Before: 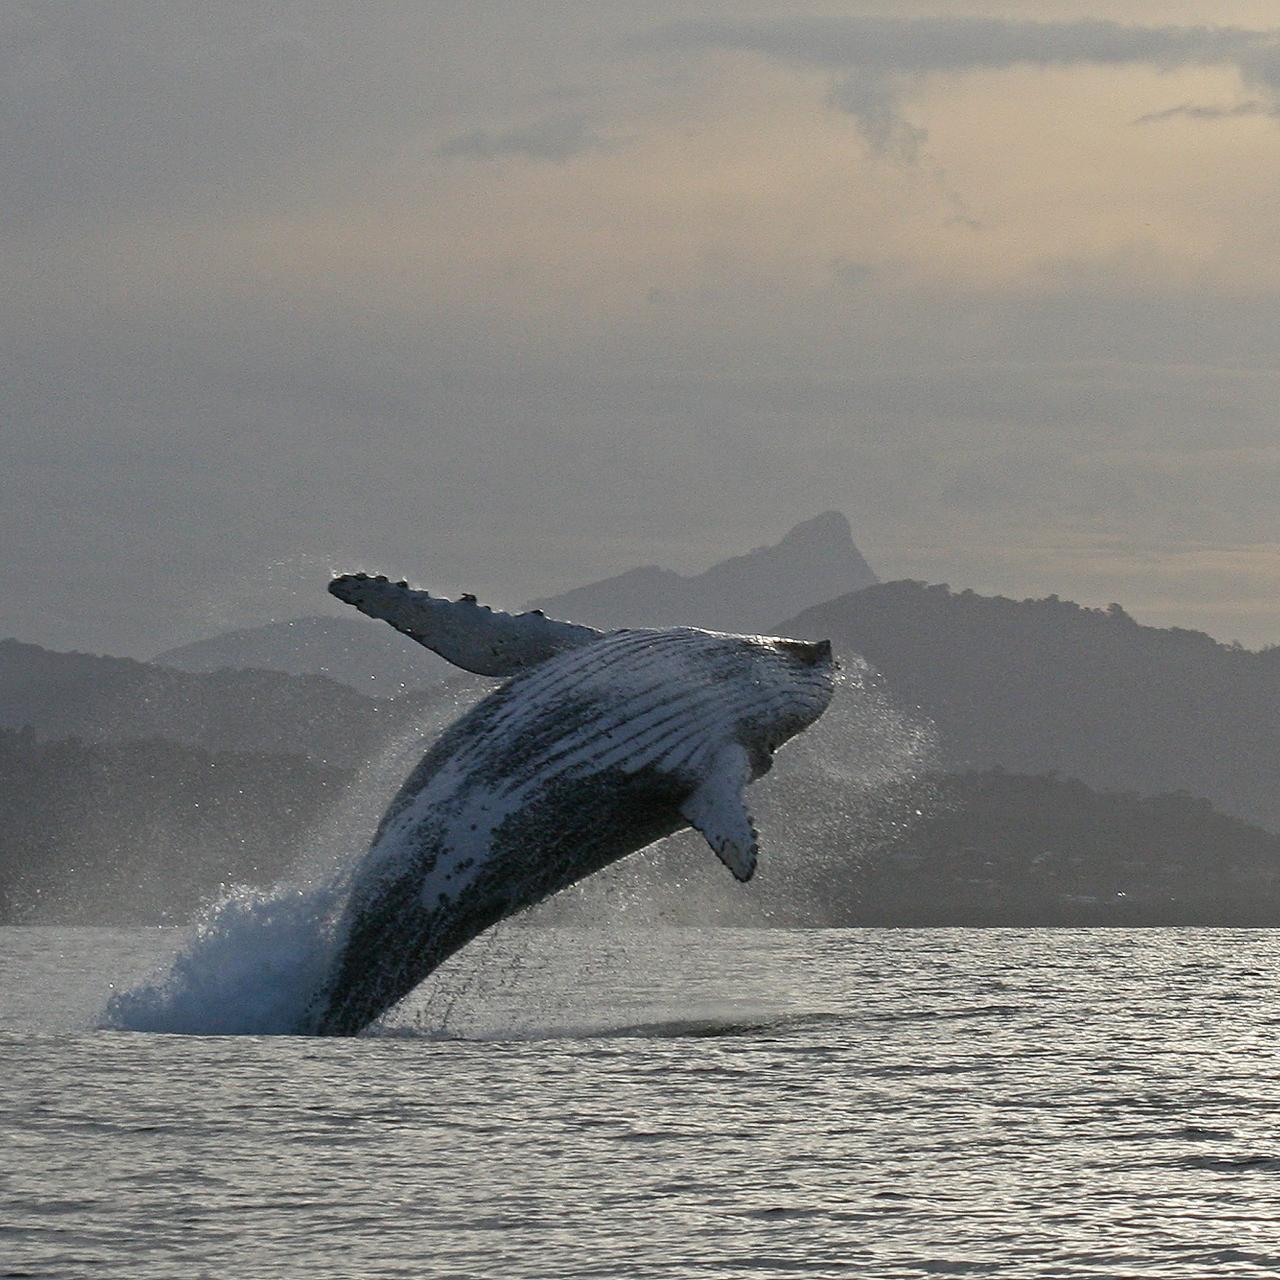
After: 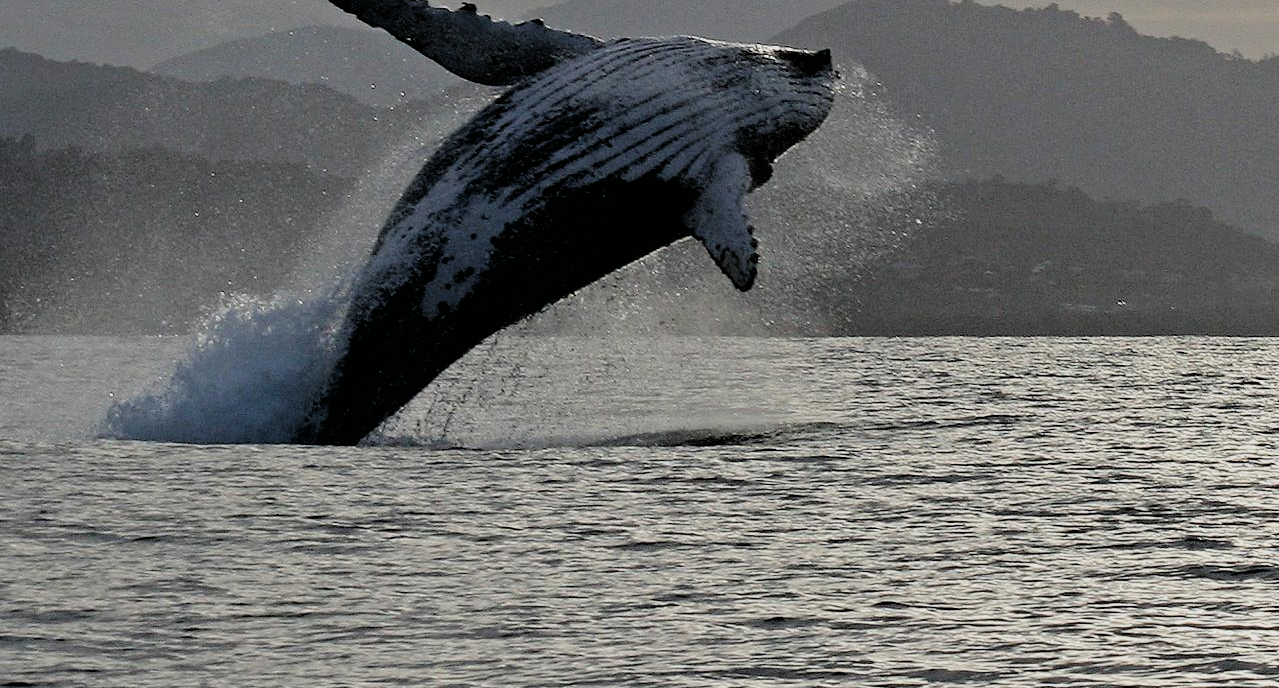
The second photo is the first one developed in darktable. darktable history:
filmic rgb: black relative exposure -3.31 EV, white relative exposure 3.45 EV, hardness 2.36, contrast 1.103
rotate and perspective: automatic cropping original format, crop left 0, crop top 0
crop and rotate: top 46.237%
